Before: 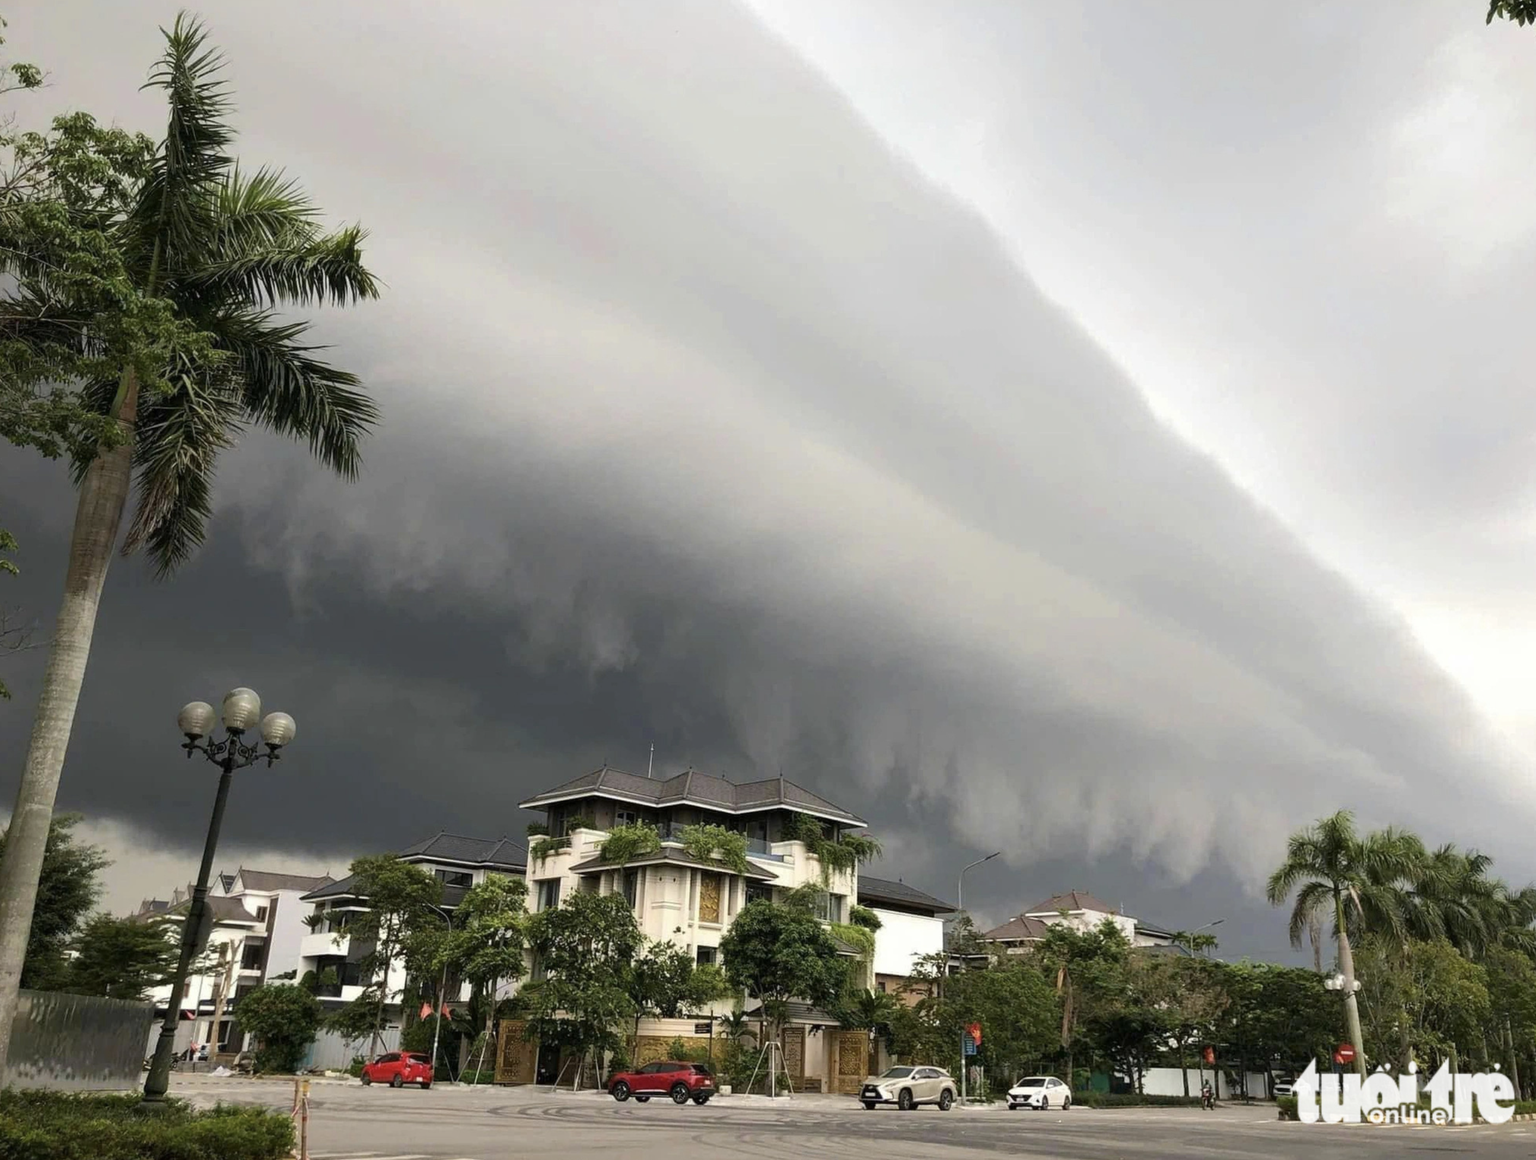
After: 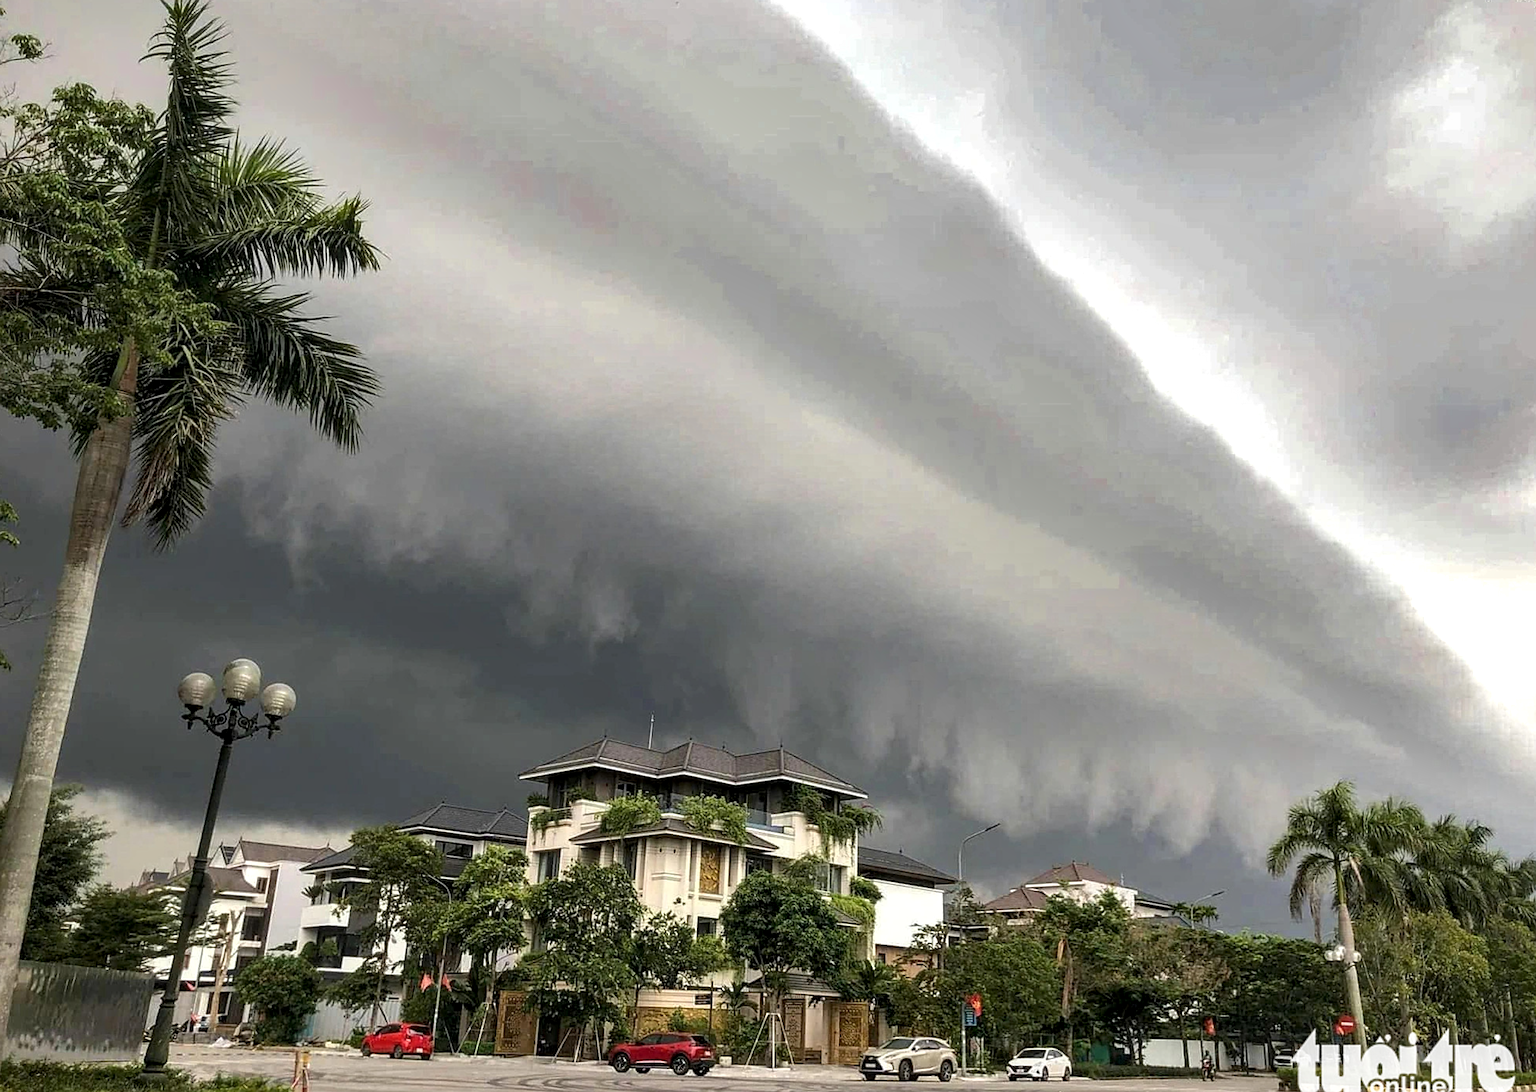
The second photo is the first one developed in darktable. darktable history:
shadows and highlights: radius 173.21, shadows 26.46, white point adjustment 3.02, highlights -68.5, soften with gaussian
sharpen: amount 0.499
local contrast: detail 130%
crop and rotate: top 2.556%, bottom 3.176%
